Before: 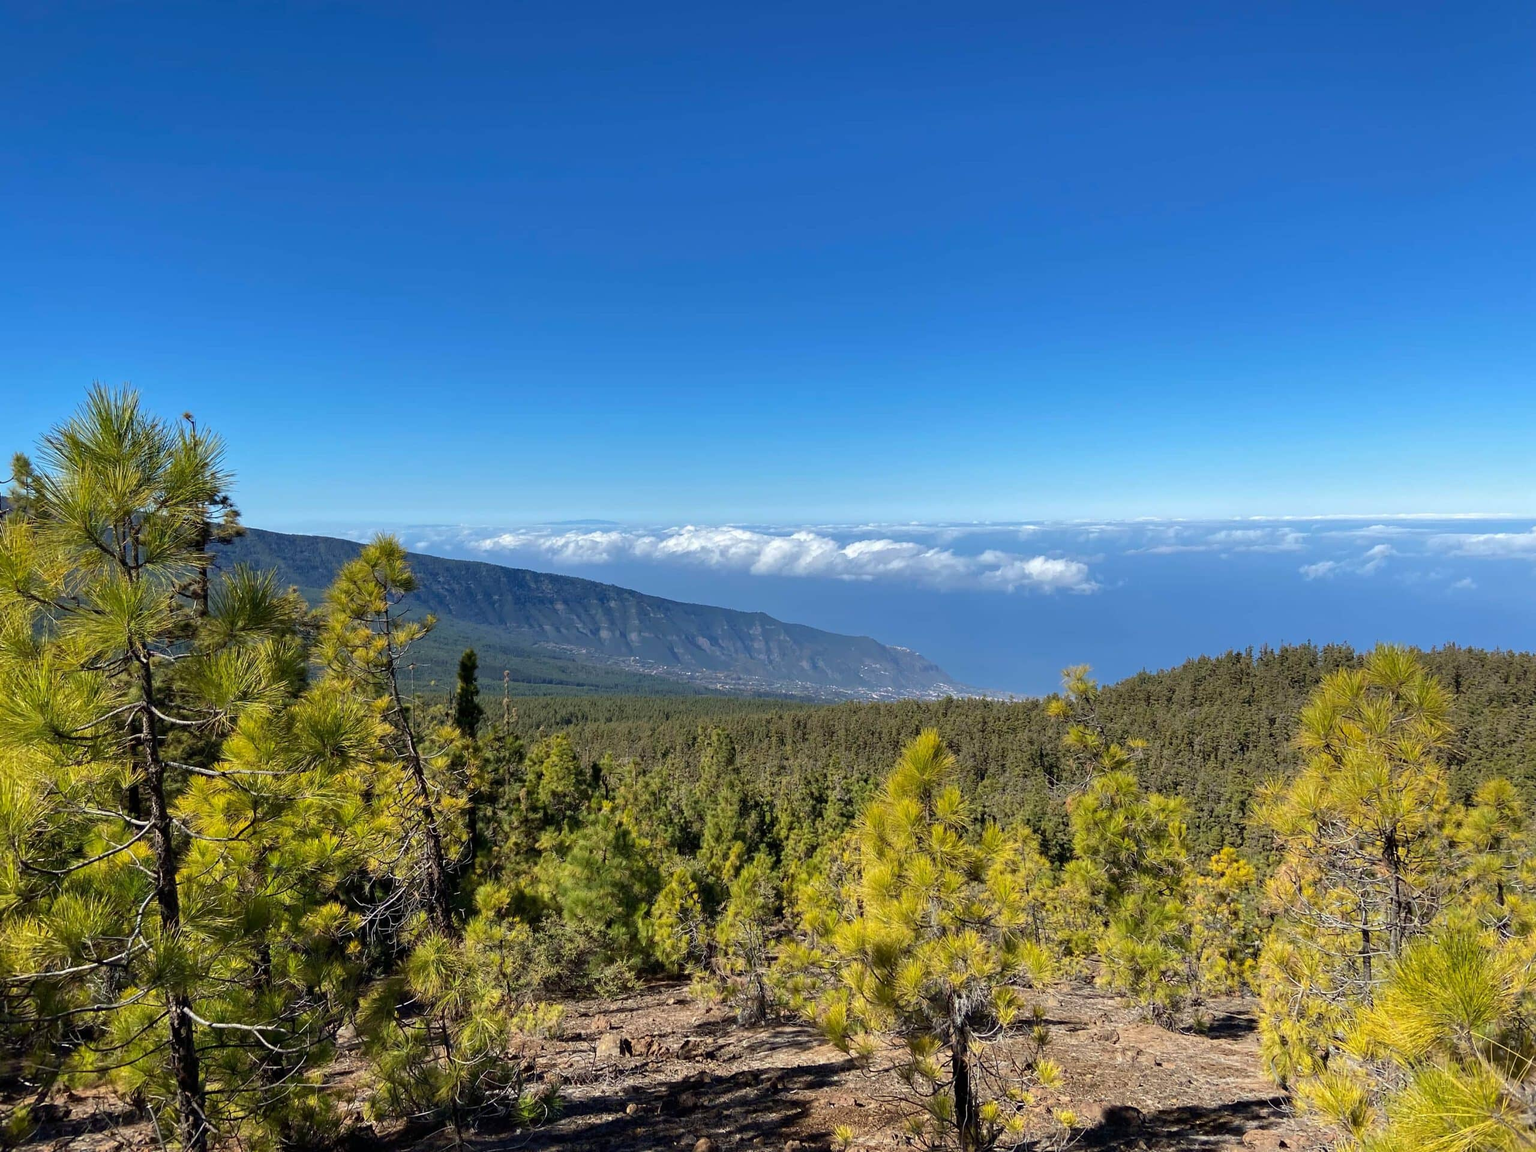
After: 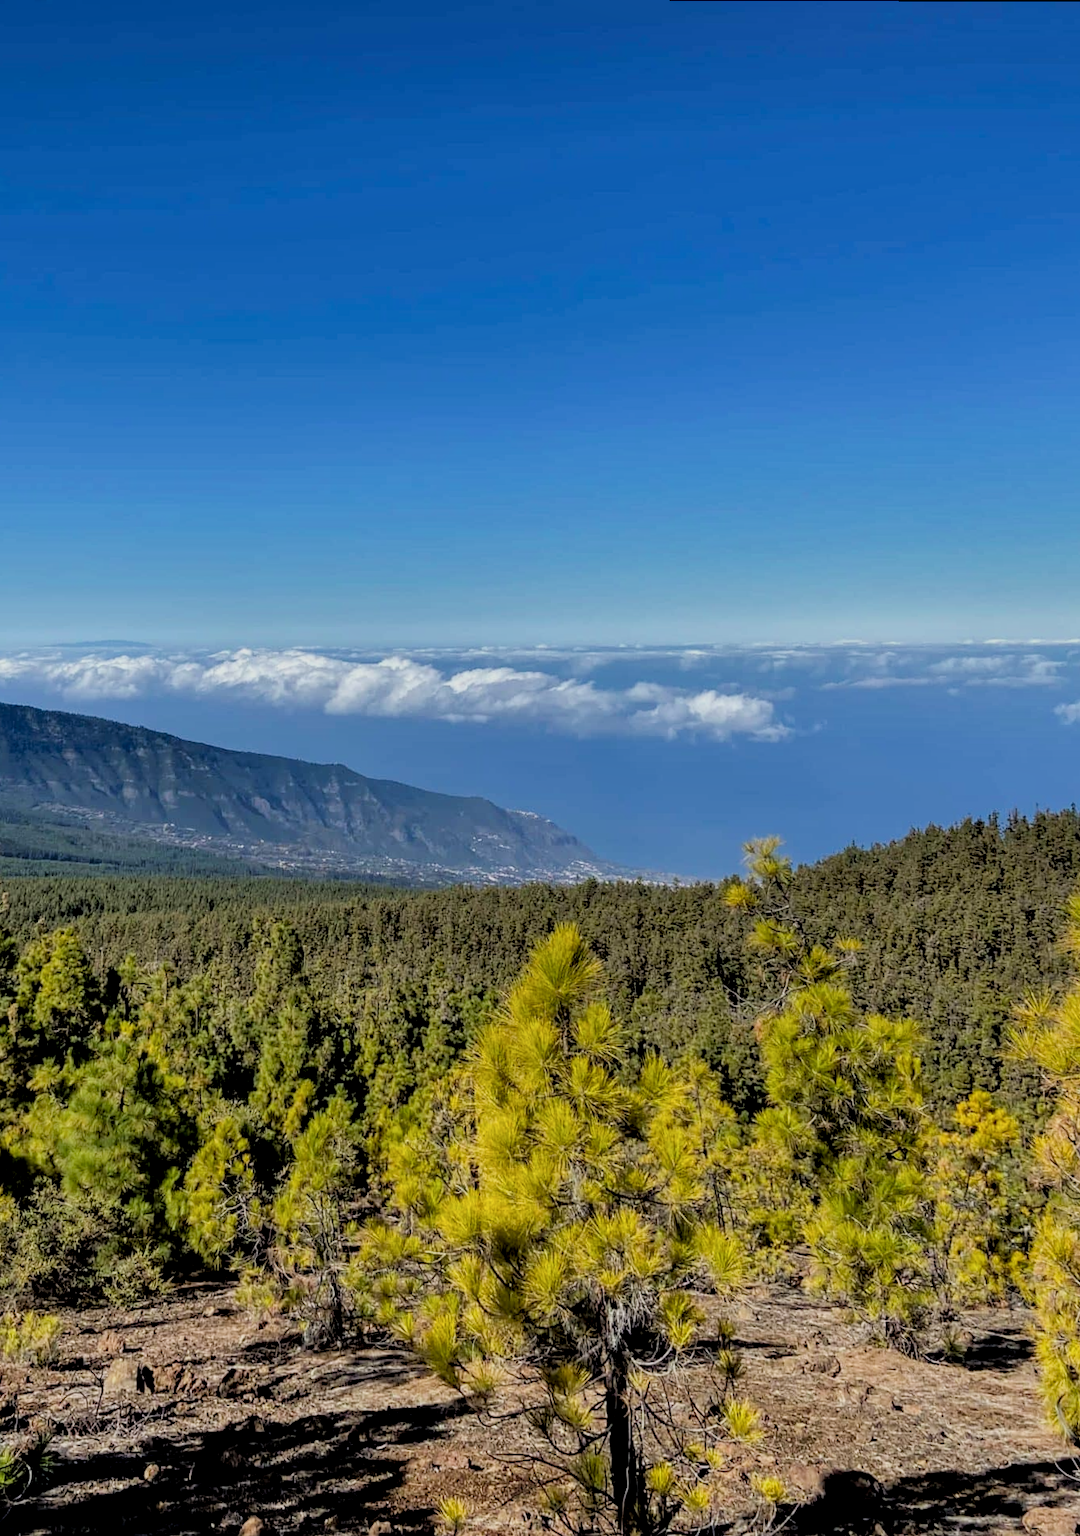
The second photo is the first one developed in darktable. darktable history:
crop: left 31.458%, top 0%, right 11.876%
local contrast: detail 130%
shadows and highlights: shadows 20.91, highlights -82.73, soften with gaussian
color balance: output saturation 110%
filmic rgb: black relative exposure -5 EV, hardness 2.88, contrast 1.1, highlights saturation mix -20%
tone equalizer: -8 EV -2 EV, -7 EV -2 EV, -6 EV -2 EV, -5 EV -2 EV, -4 EV -2 EV, -3 EV -2 EV, -2 EV -2 EV, -1 EV -1.63 EV, +0 EV -2 EV
rotate and perspective: rotation 0.215°, lens shift (vertical) -0.139, crop left 0.069, crop right 0.939, crop top 0.002, crop bottom 0.996
exposure: black level correction 0, exposure 1.741 EV, compensate exposure bias true, compensate highlight preservation false
